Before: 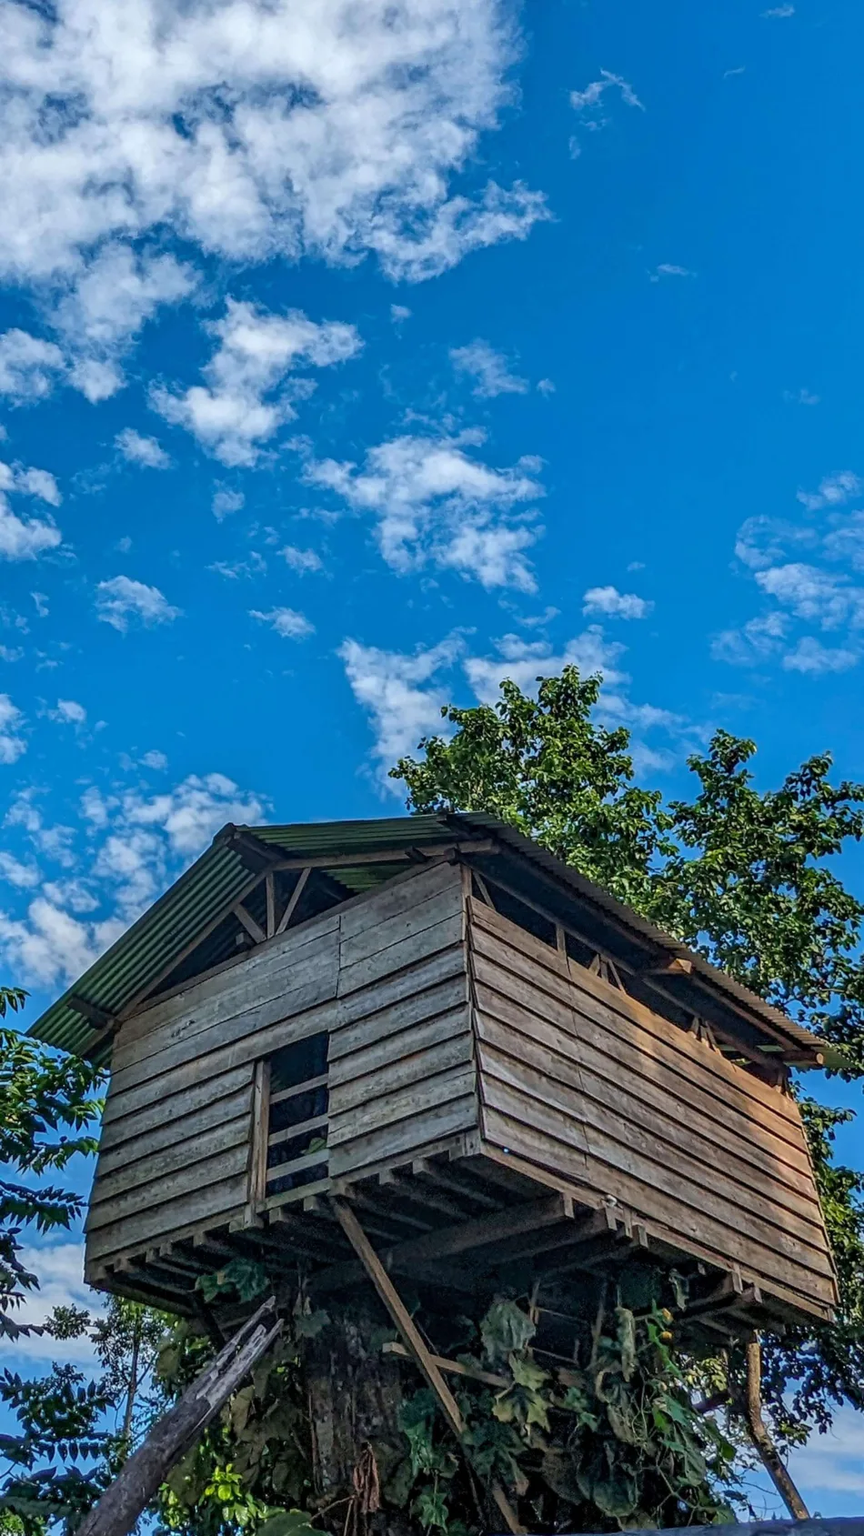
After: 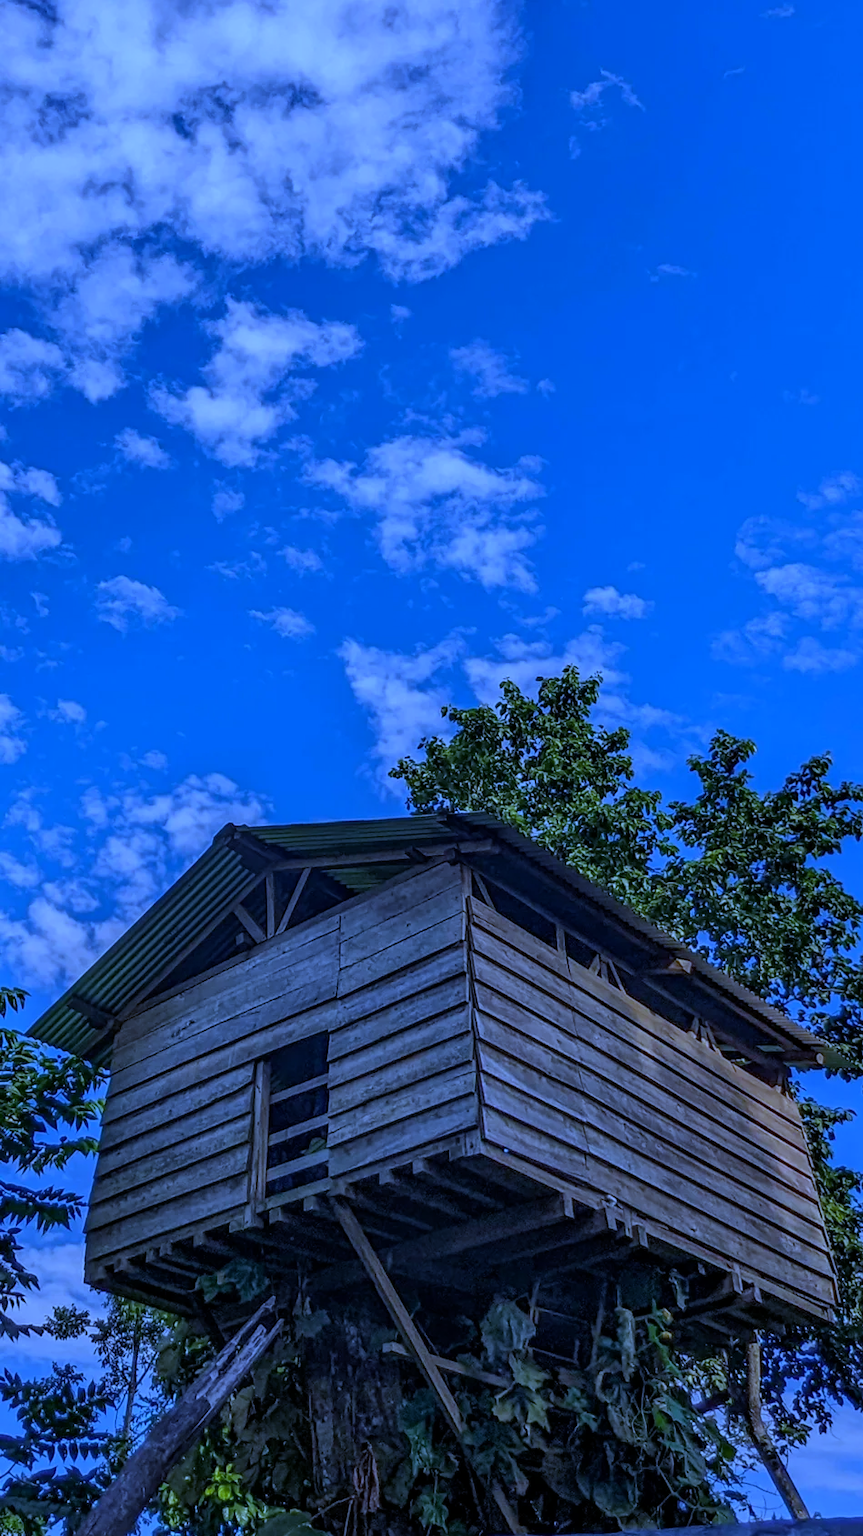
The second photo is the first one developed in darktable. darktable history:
white balance: red 0.766, blue 1.537
exposure: black level correction 0, exposure -0.766 EV, compensate highlight preservation false
